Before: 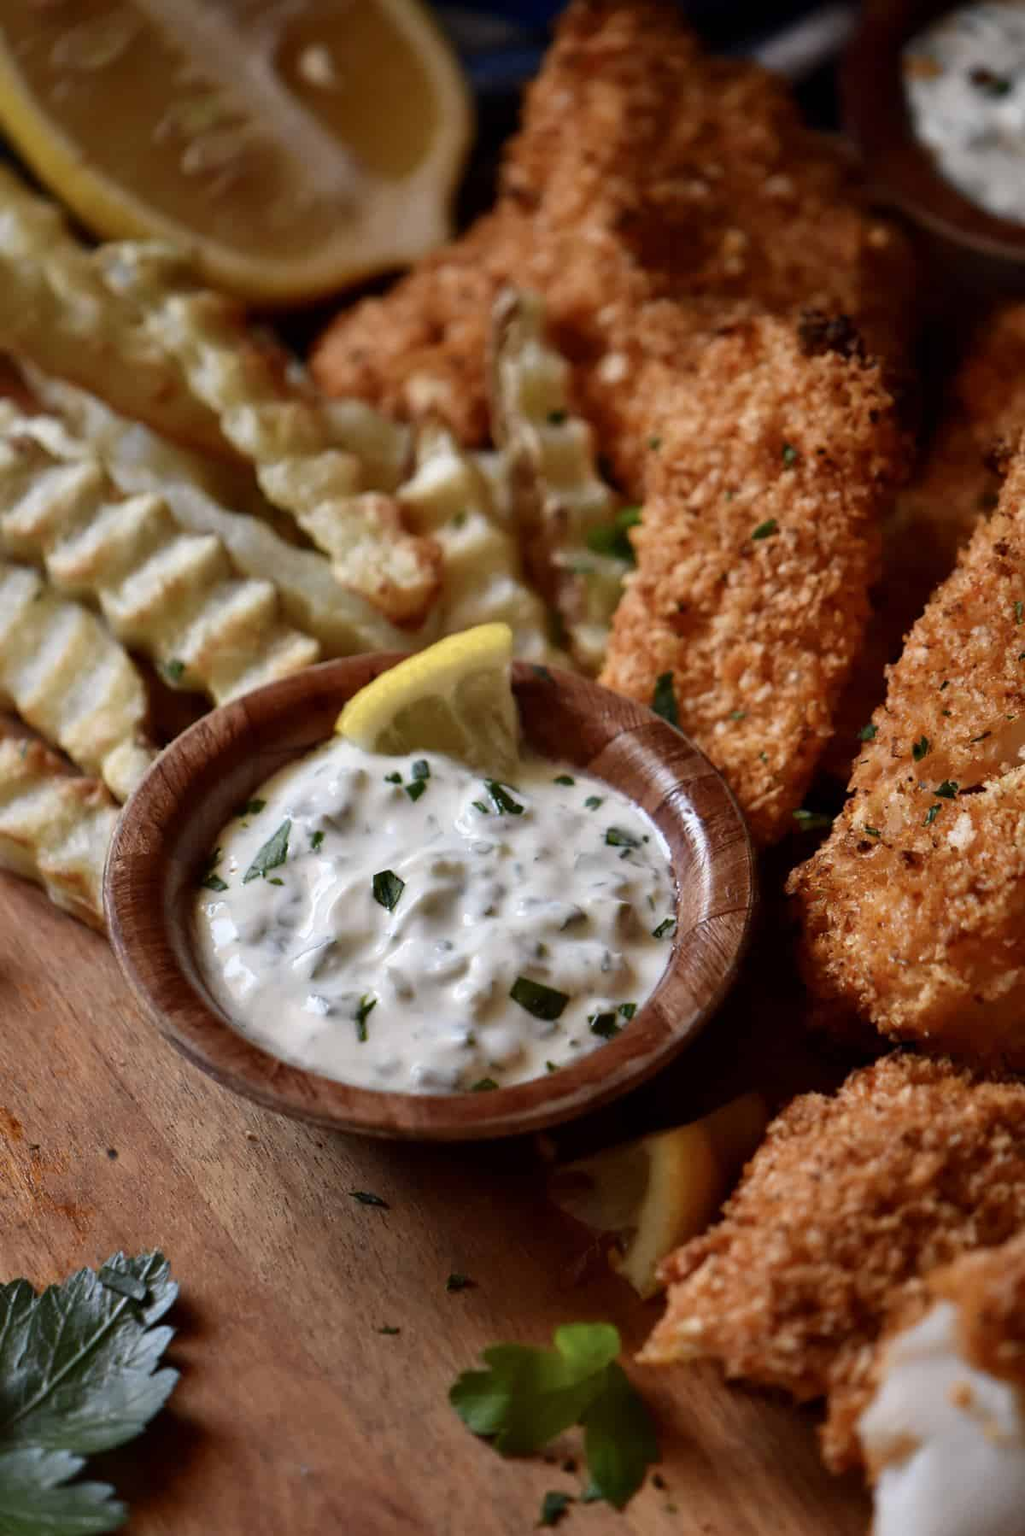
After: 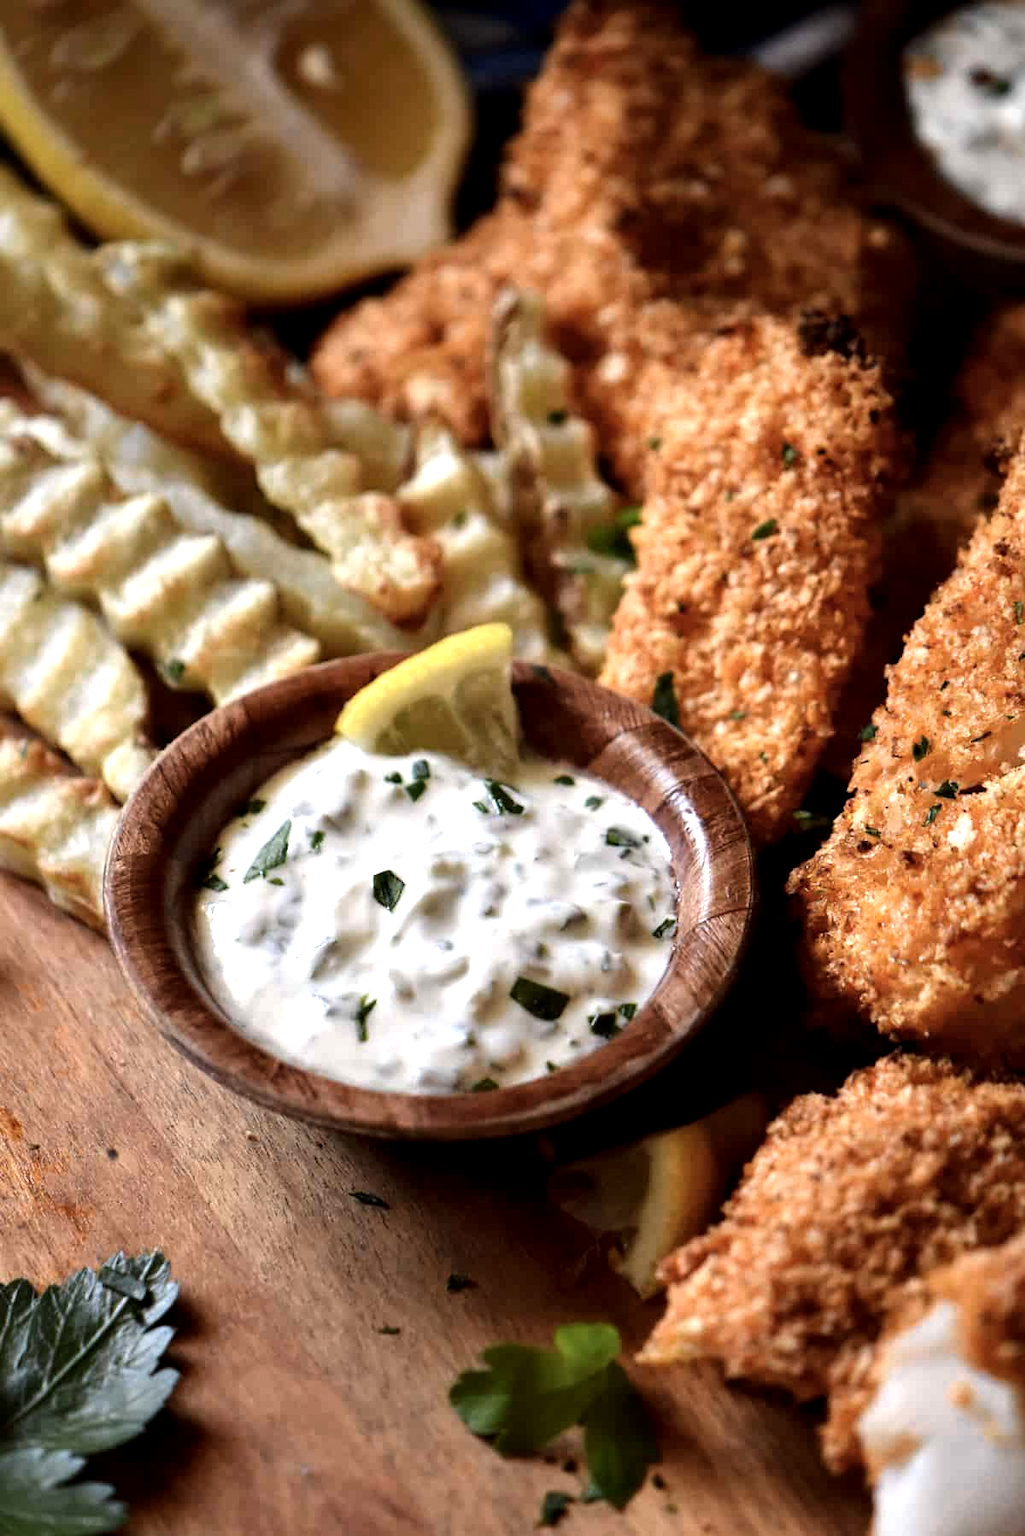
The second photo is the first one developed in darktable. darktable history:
tone equalizer: -8 EV -0.76 EV, -7 EV -0.681 EV, -6 EV -0.577 EV, -5 EV -0.389 EV, -3 EV 0.39 EV, -2 EV 0.6 EV, -1 EV 0.688 EV, +0 EV 0.767 EV, mask exposure compensation -0.496 EV
local contrast: highlights 104%, shadows 102%, detail 119%, midtone range 0.2
color zones: curves: ch0 [(0, 0.465) (0.092, 0.596) (0.289, 0.464) (0.429, 0.453) (0.571, 0.464) (0.714, 0.455) (0.857, 0.462) (1, 0.465)]
